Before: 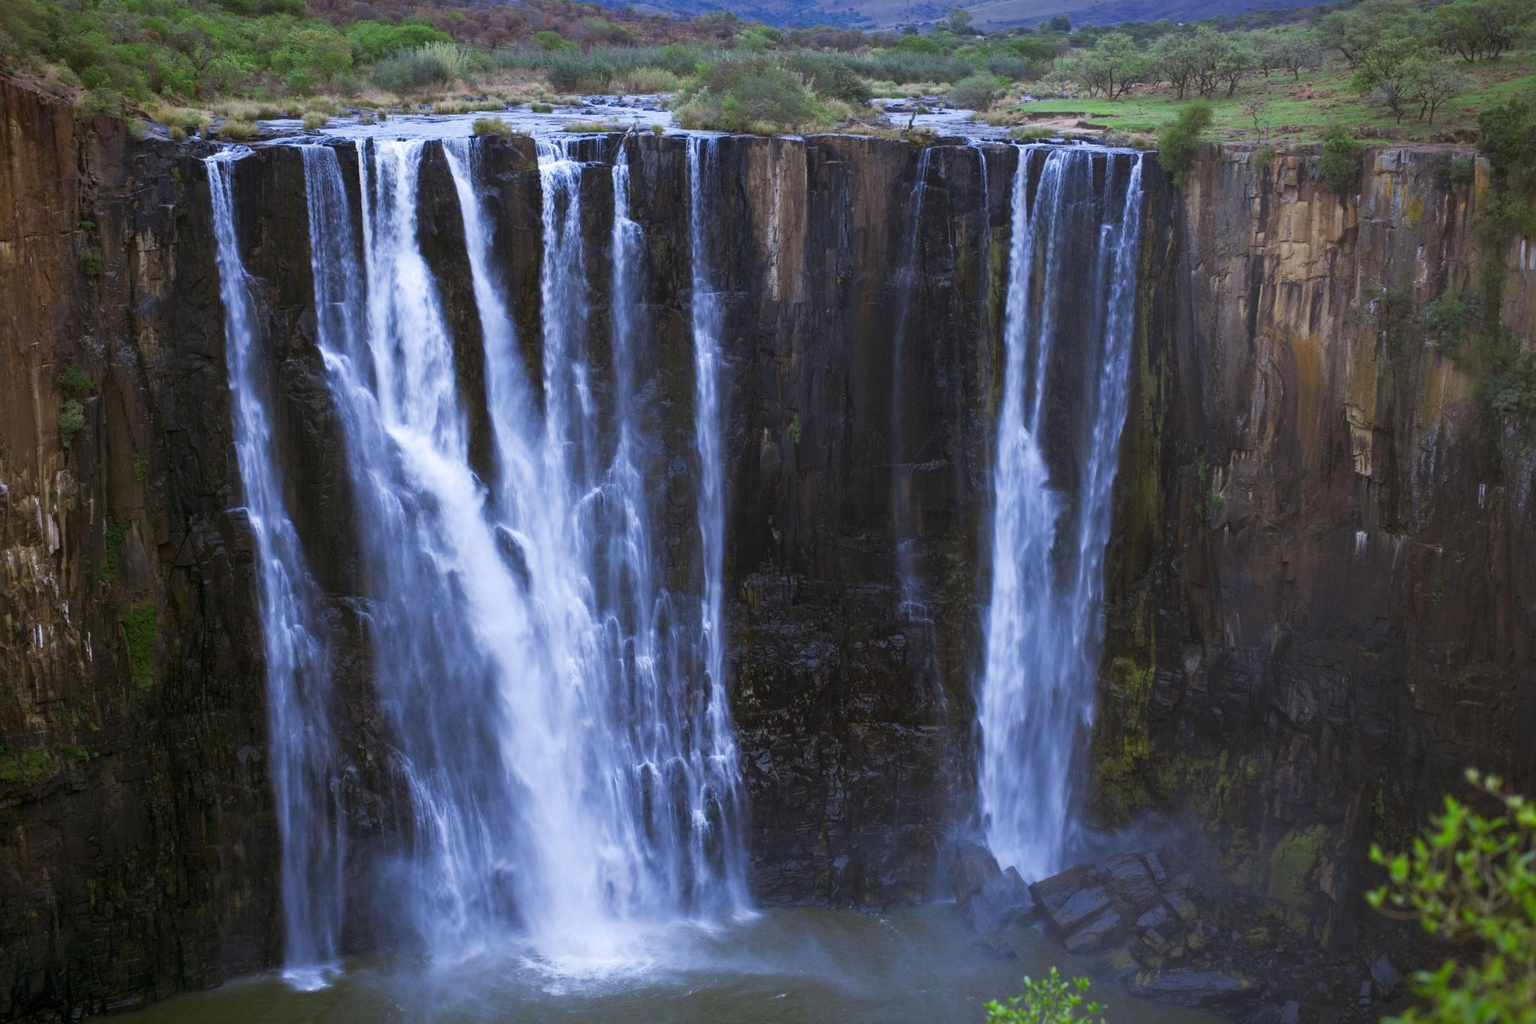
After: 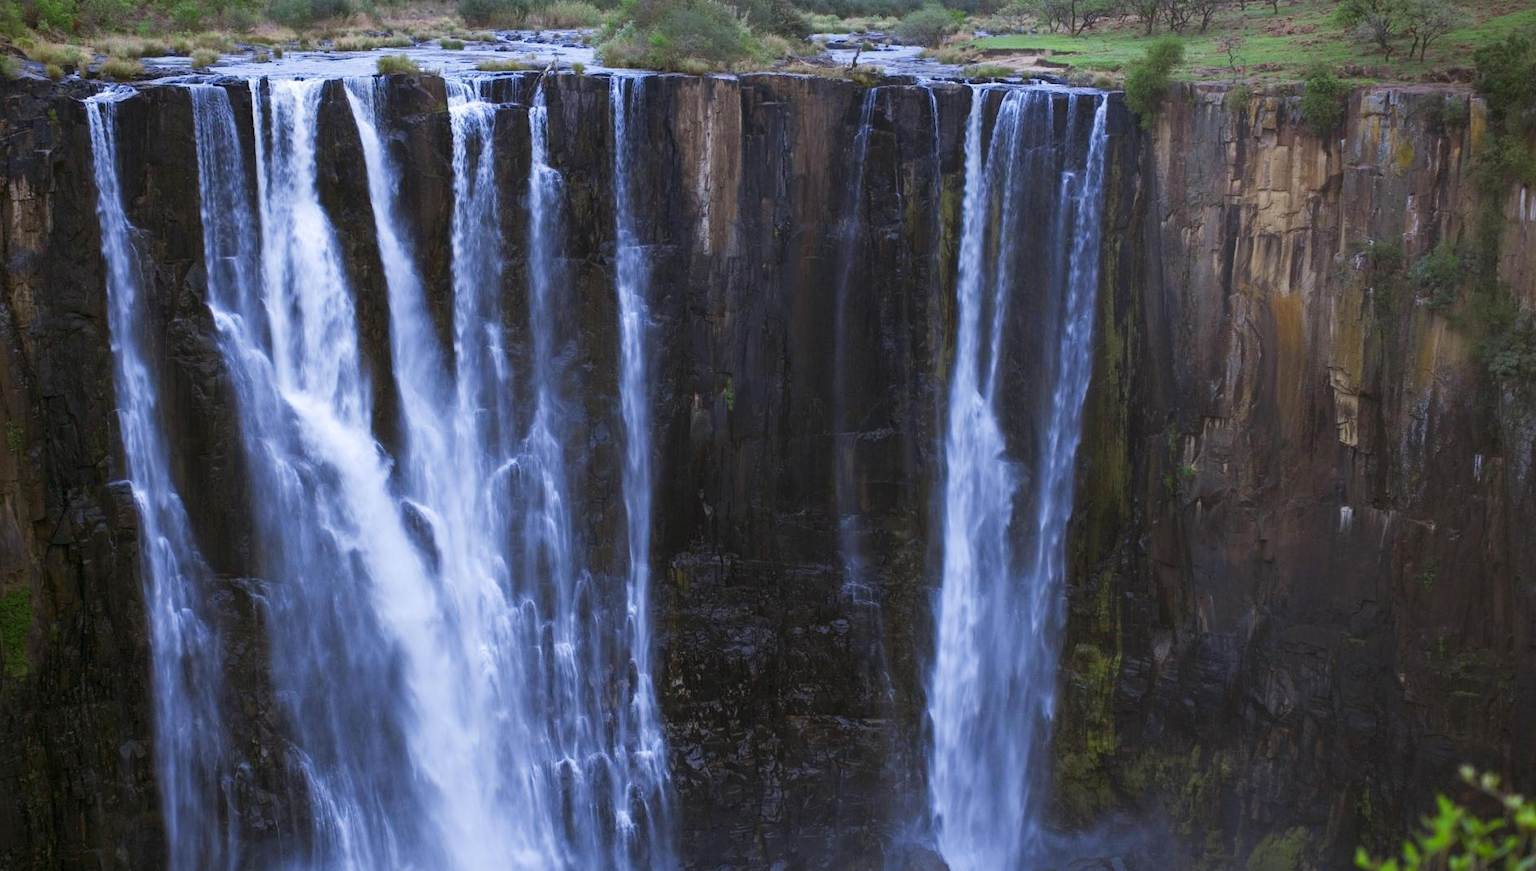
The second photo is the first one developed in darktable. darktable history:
crop: left 8.334%, top 6.603%, bottom 15.371%
